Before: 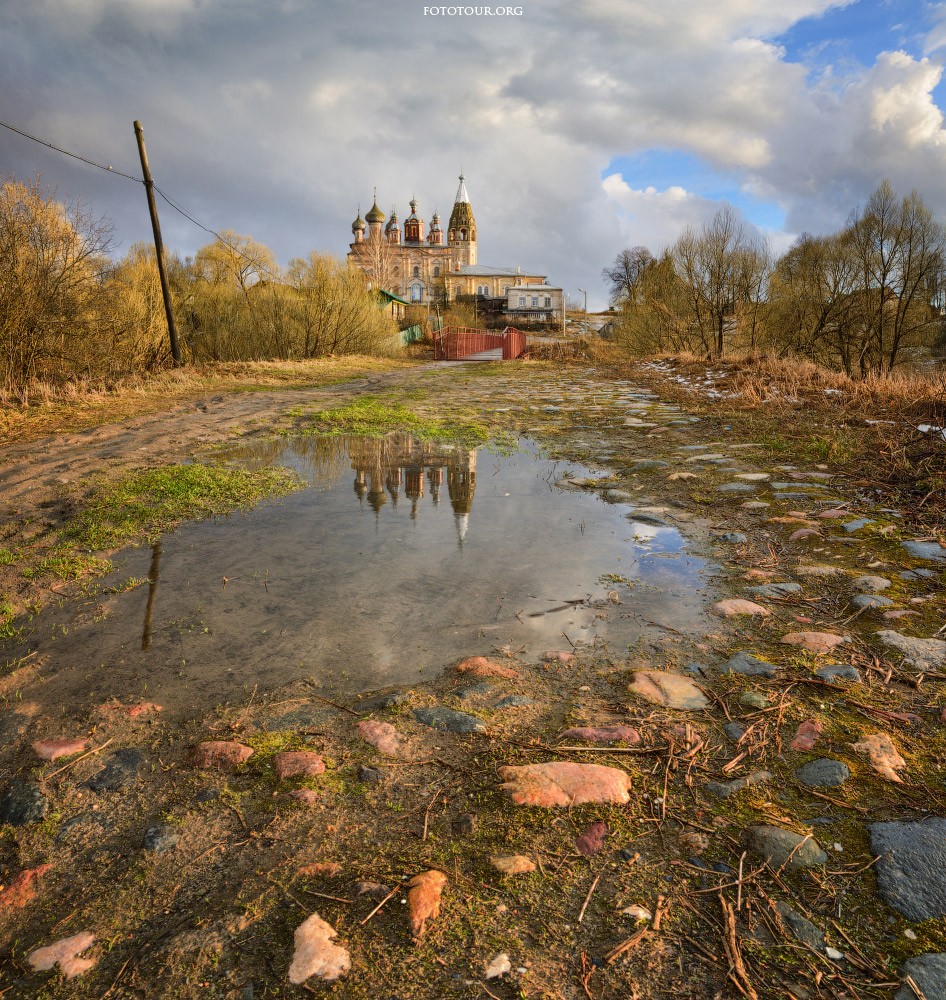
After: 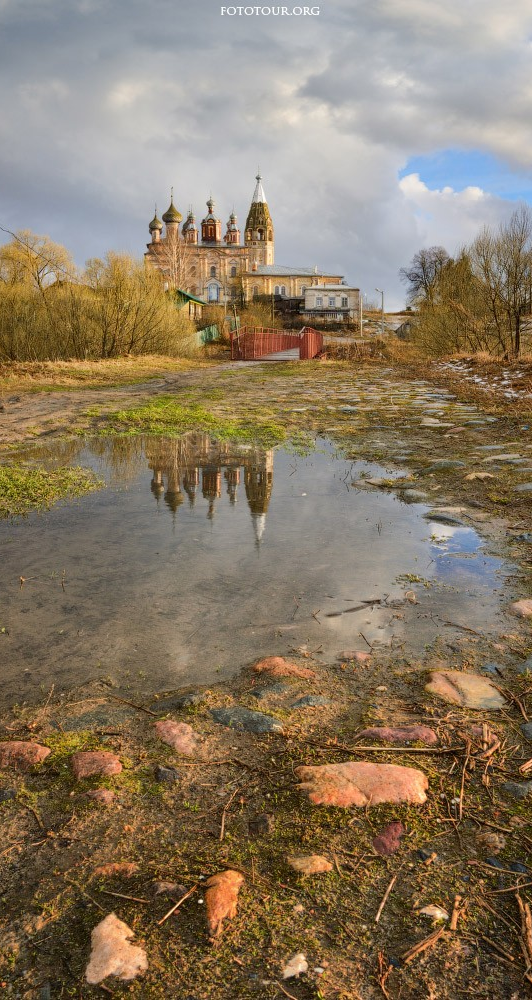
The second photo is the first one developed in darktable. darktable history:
color calibration: illuminant same as pipeline (D50), adaptation none (bypass)
crop: left 21.496%, right 22.254%
